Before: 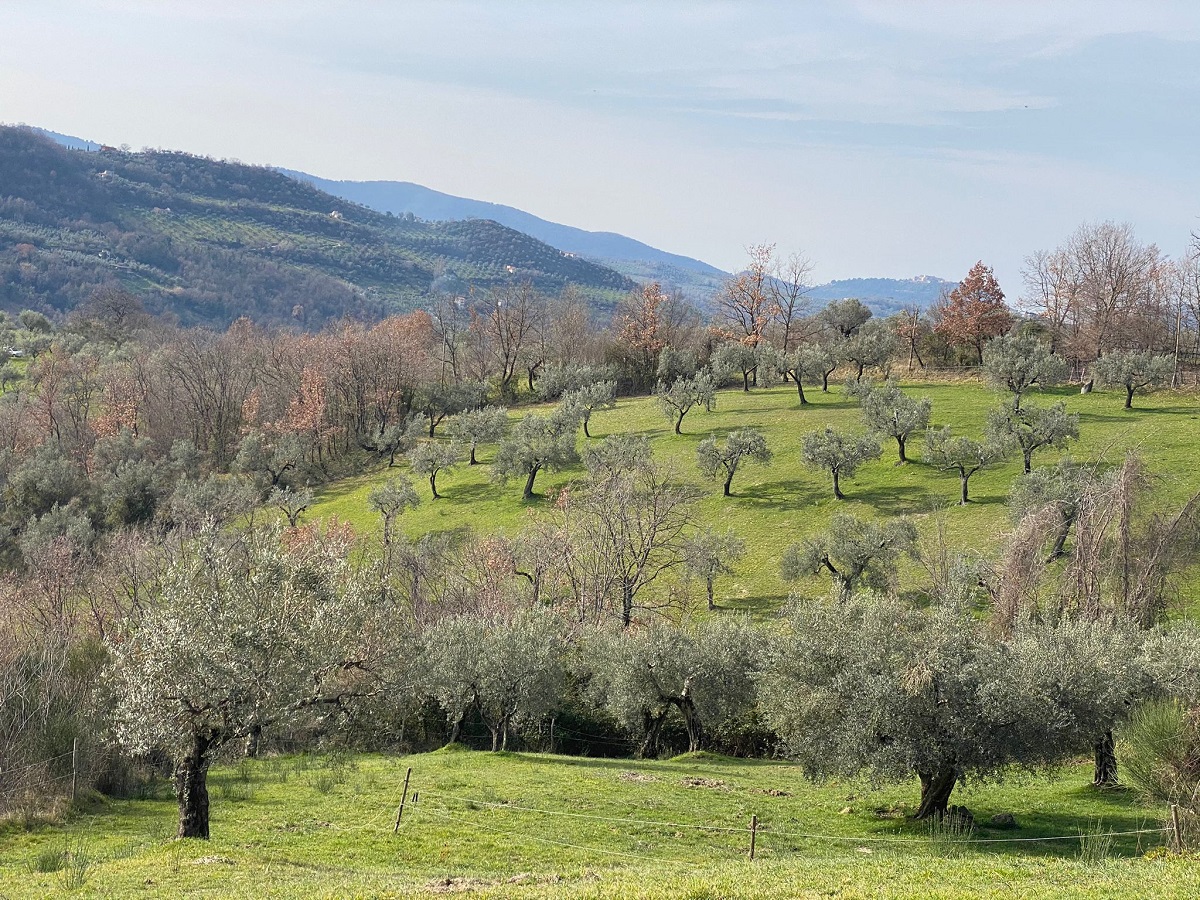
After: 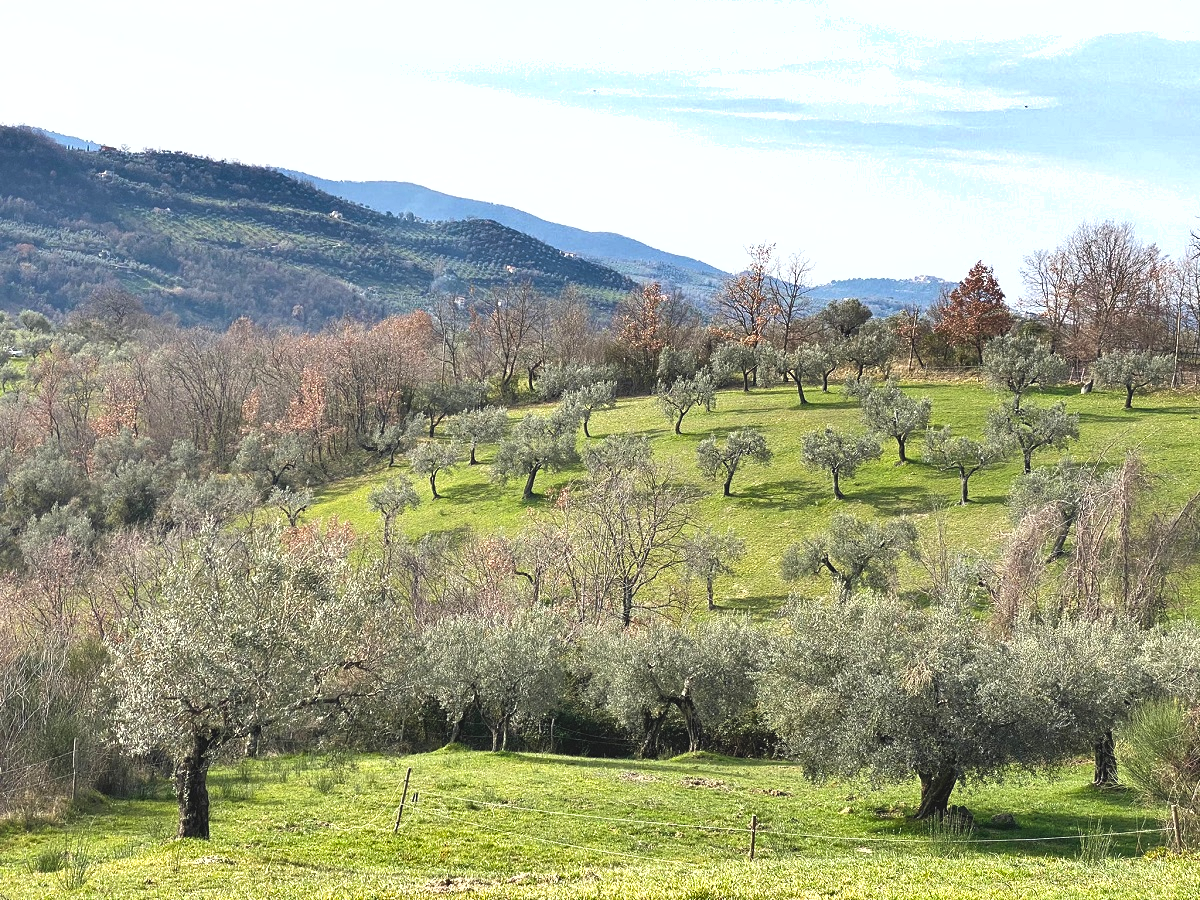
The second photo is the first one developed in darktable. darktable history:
shadows and highlights: shadows 58.26, highlights -60.22, soften with gaussian
exposure: black level correction -0.005, exposure 0.628 EV, compensate highlight preservation false
